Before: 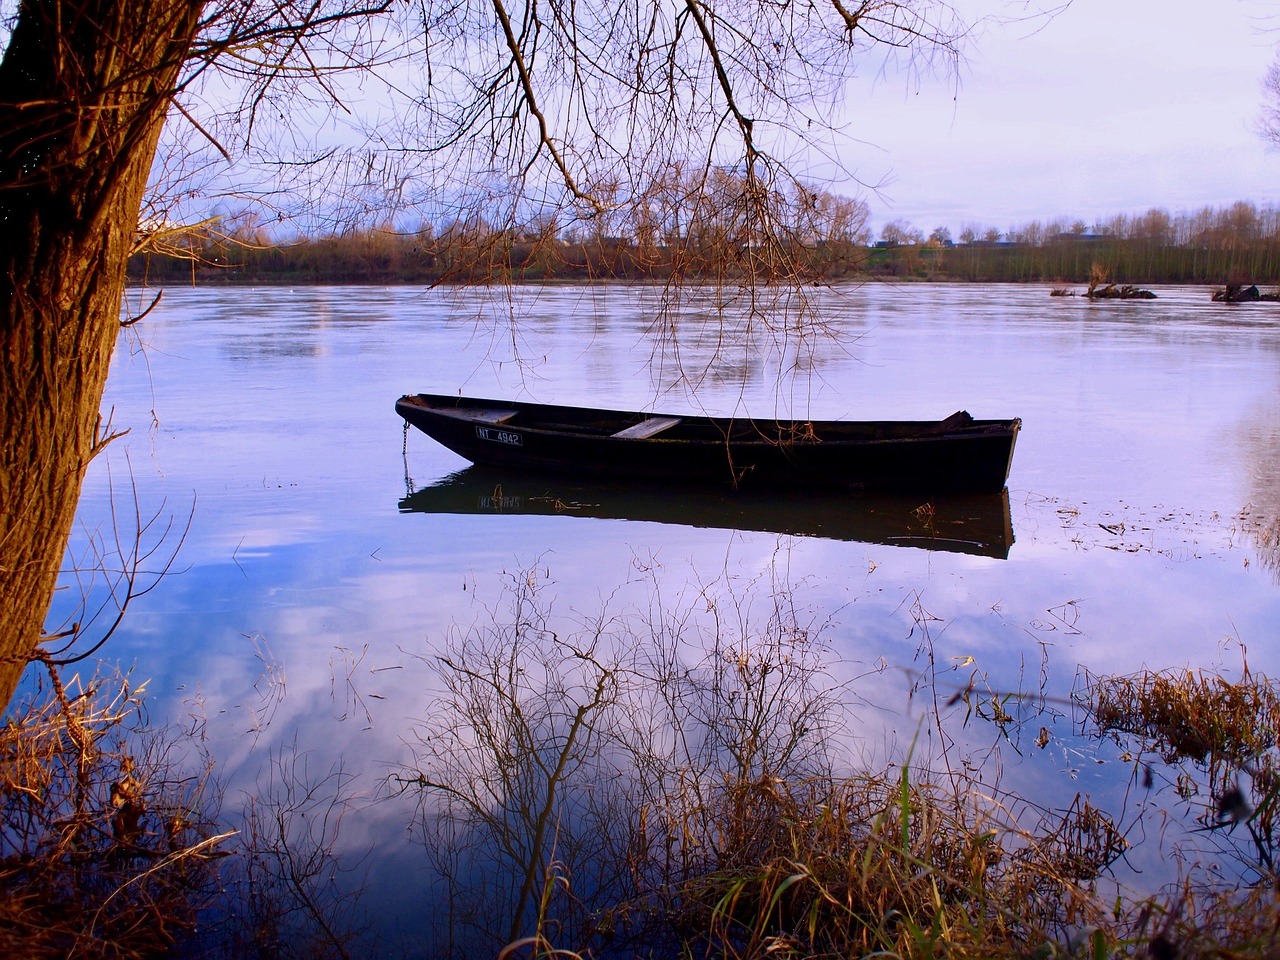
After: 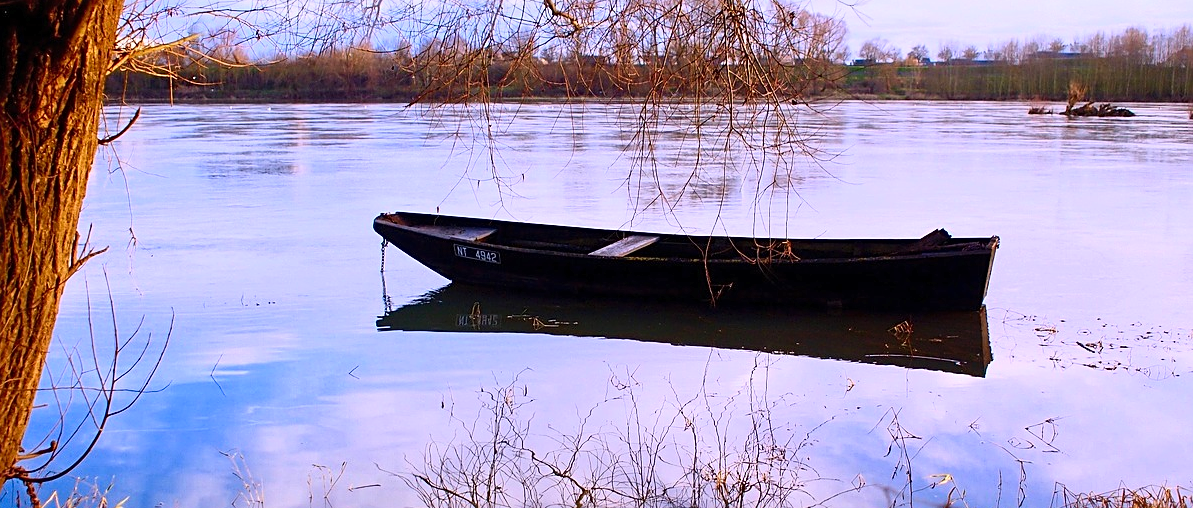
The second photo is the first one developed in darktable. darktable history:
crop: left 1.753%, top 19.05%, right 4.993%, bottom 27.969%
contrast brightness saturation: contrast 0.201, brightness 0.169, saturation 0.229
sharpen: on, module defaults
